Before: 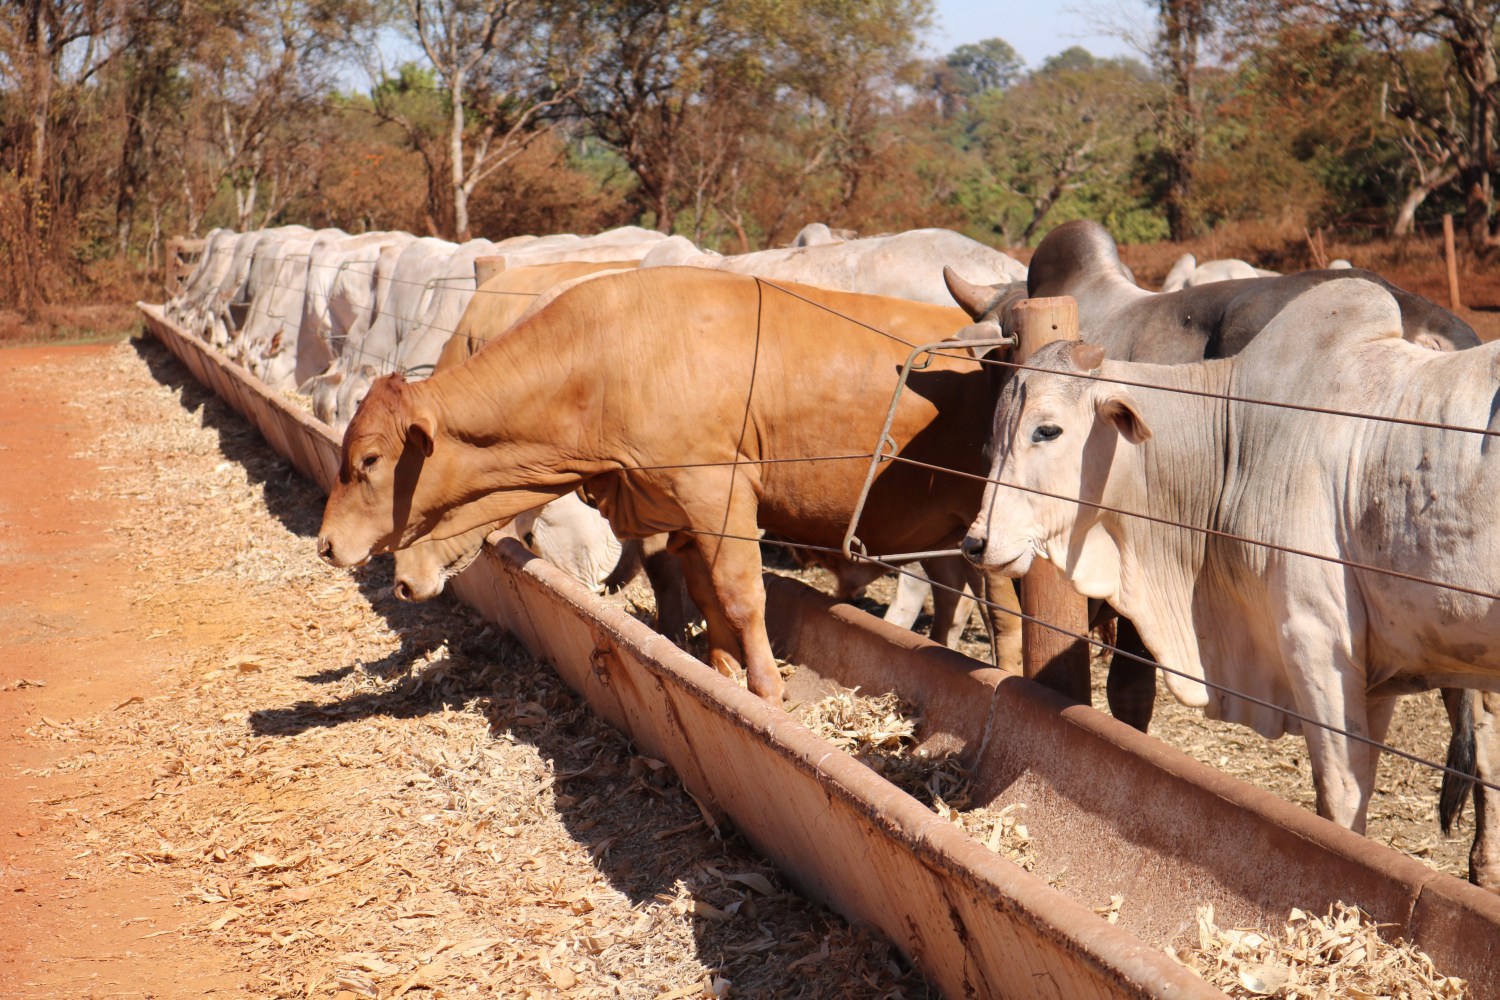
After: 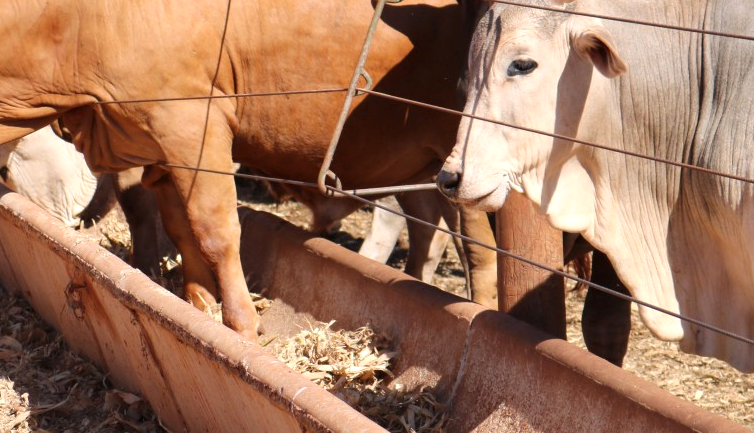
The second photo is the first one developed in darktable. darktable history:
crop: left 35.03%, top 36.625%, right 14.663%, bottom 20.057%
exposure: exposure 0.2 EV, compensate highlight preservation false
